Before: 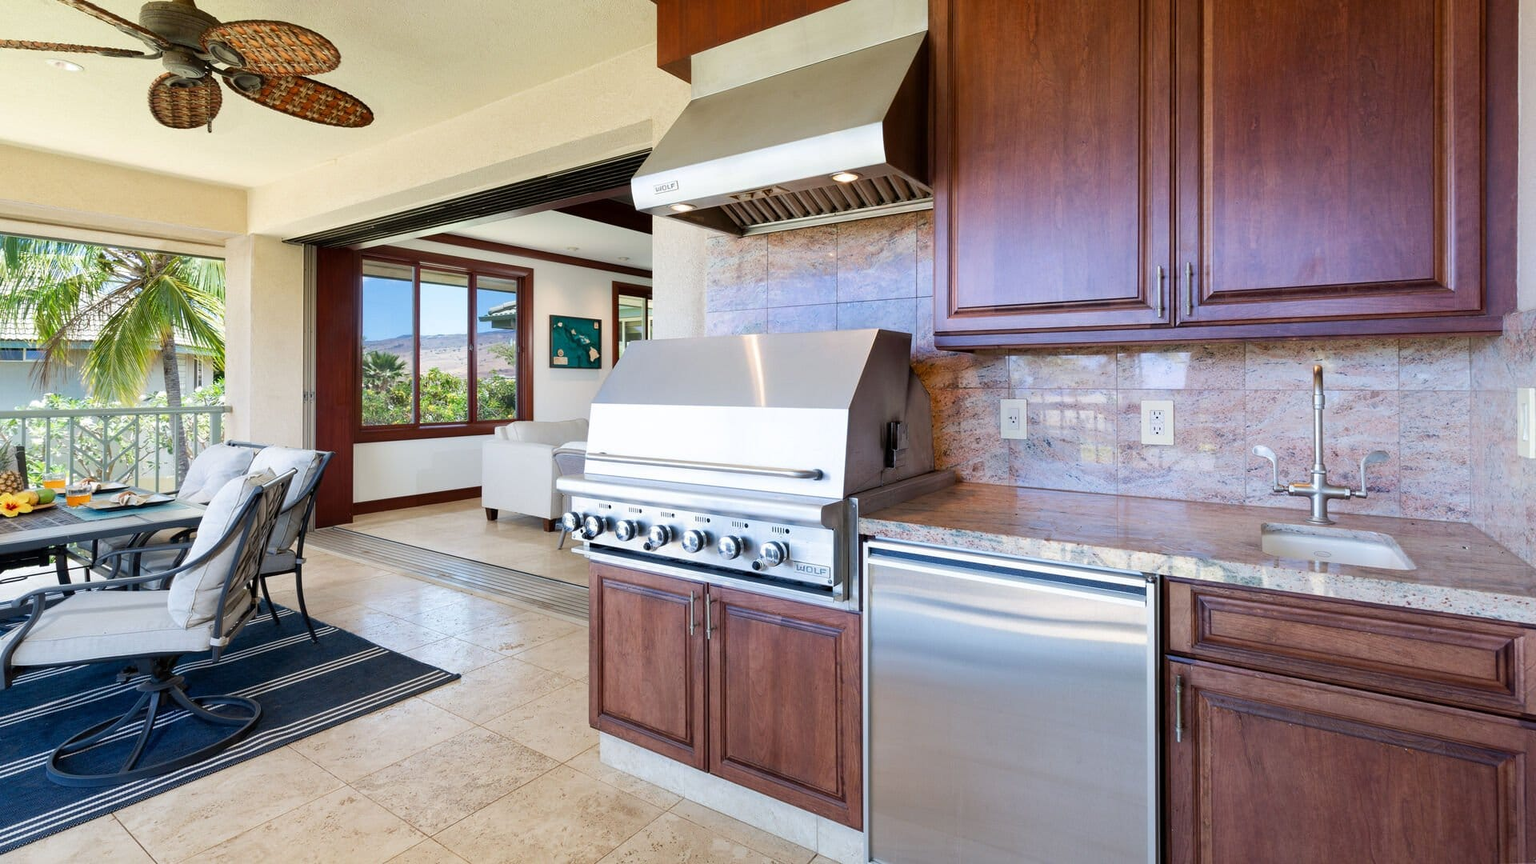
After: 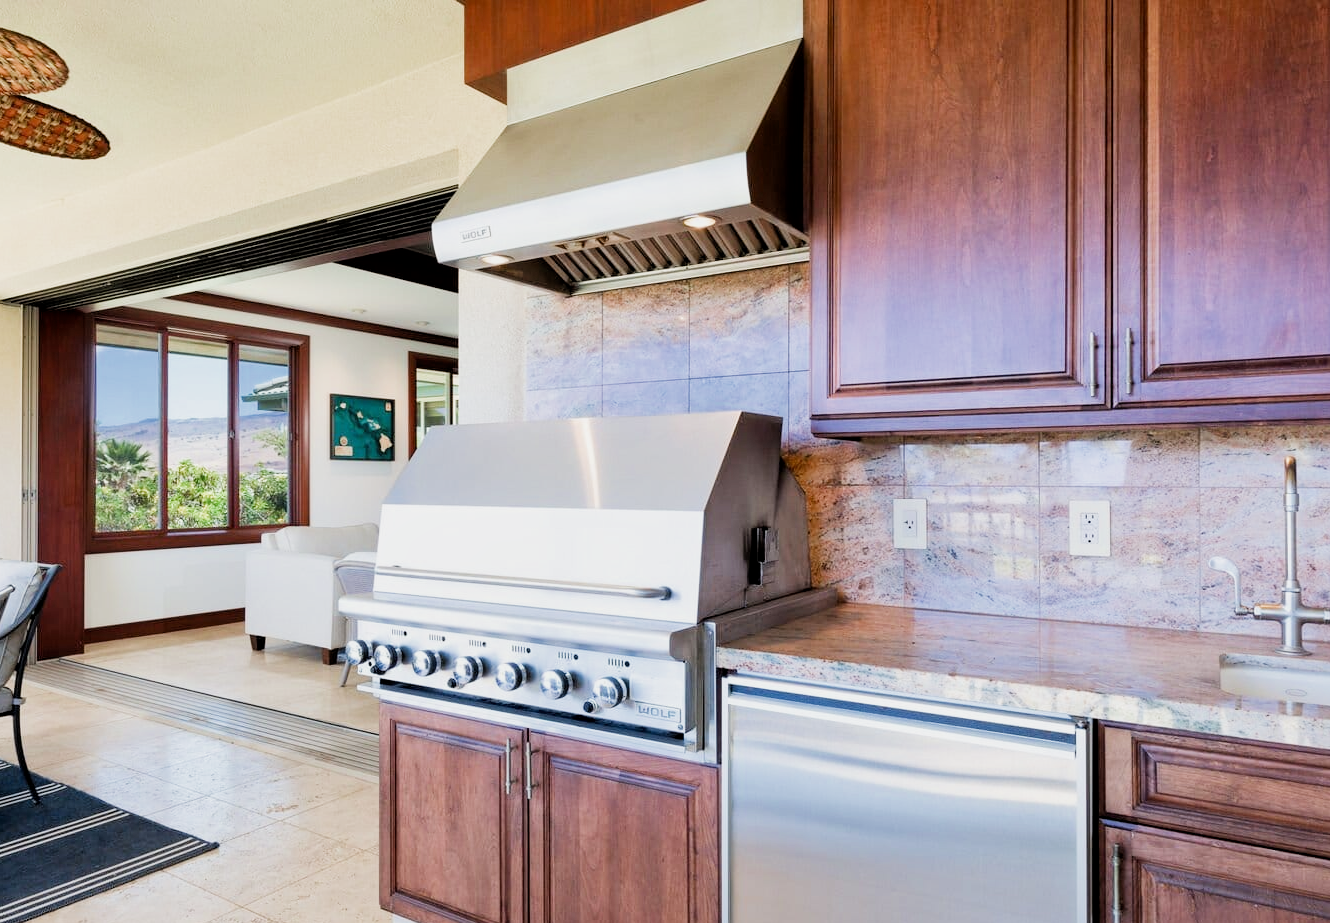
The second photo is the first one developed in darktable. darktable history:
crop: left 18.636%, right 12.076%, bottom 14.482%
exposure: black level correction 0.002, exposure 0.676 EV, compensate highlight preservation false
filmic rgb: black relative exposure -7.65 EV, white relative exposure 4.56 EV, hardness 3.61, contrast 1.052, add noise in highlights 0.001, color science v3 (2019), use custom middle-gray values true, iterations of high-quality reconstruction 0, contrast in highlights soft
local contrast: mode bilateral grid, contrast 21, coarseness 49, detail 119%, midtone range 0.2
